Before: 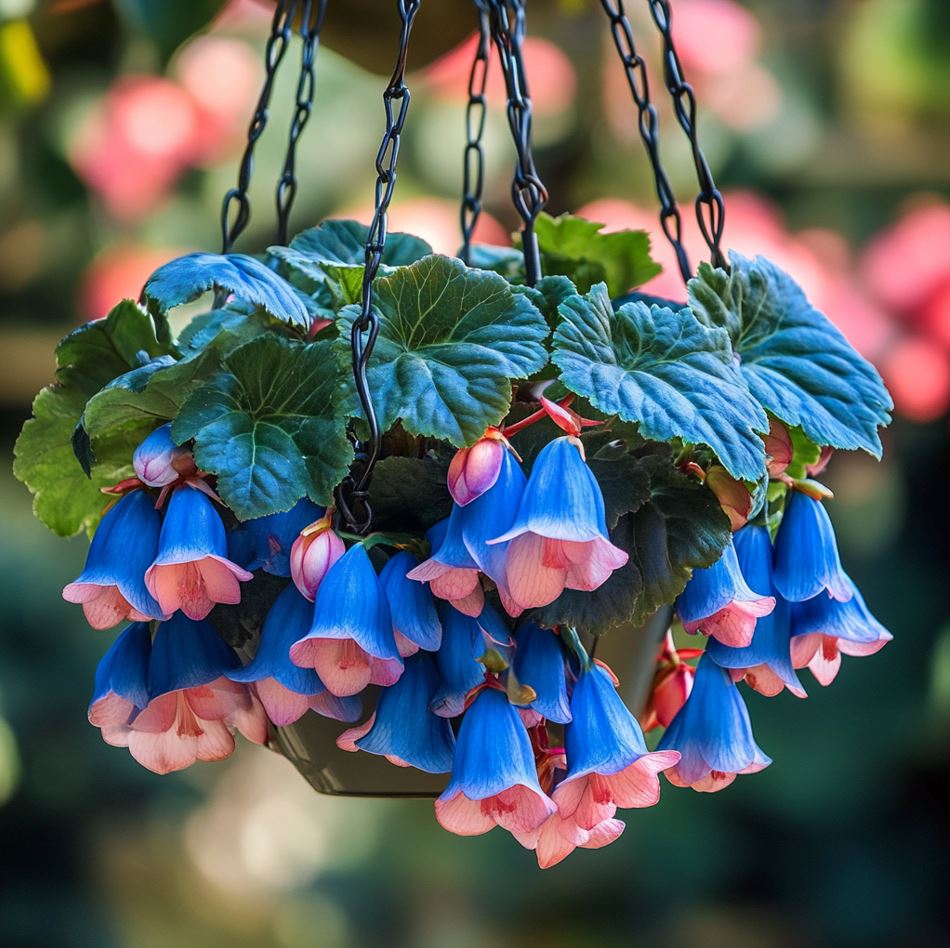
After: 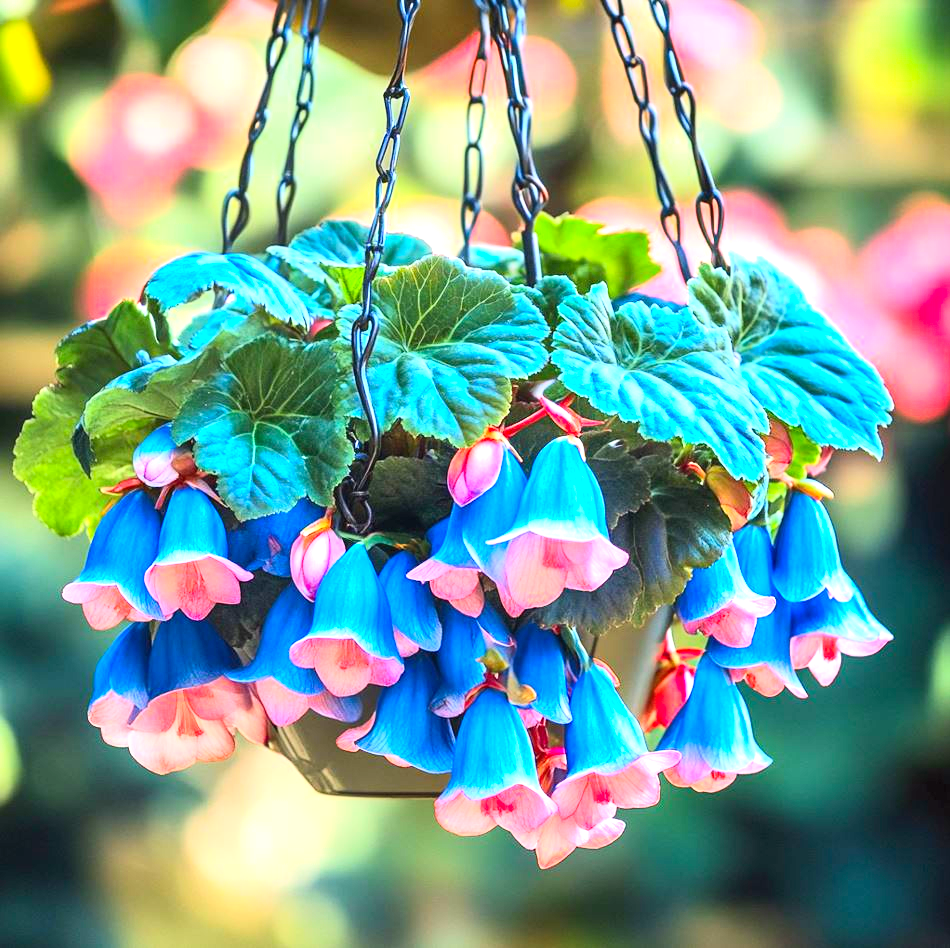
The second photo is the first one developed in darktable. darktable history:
exposure: black level correction 0, exposure 1.2 EV, compensate highlight preservation false
contrast brightness saturation: contrast 0.24, brightness 0.26, saturation 0.39
